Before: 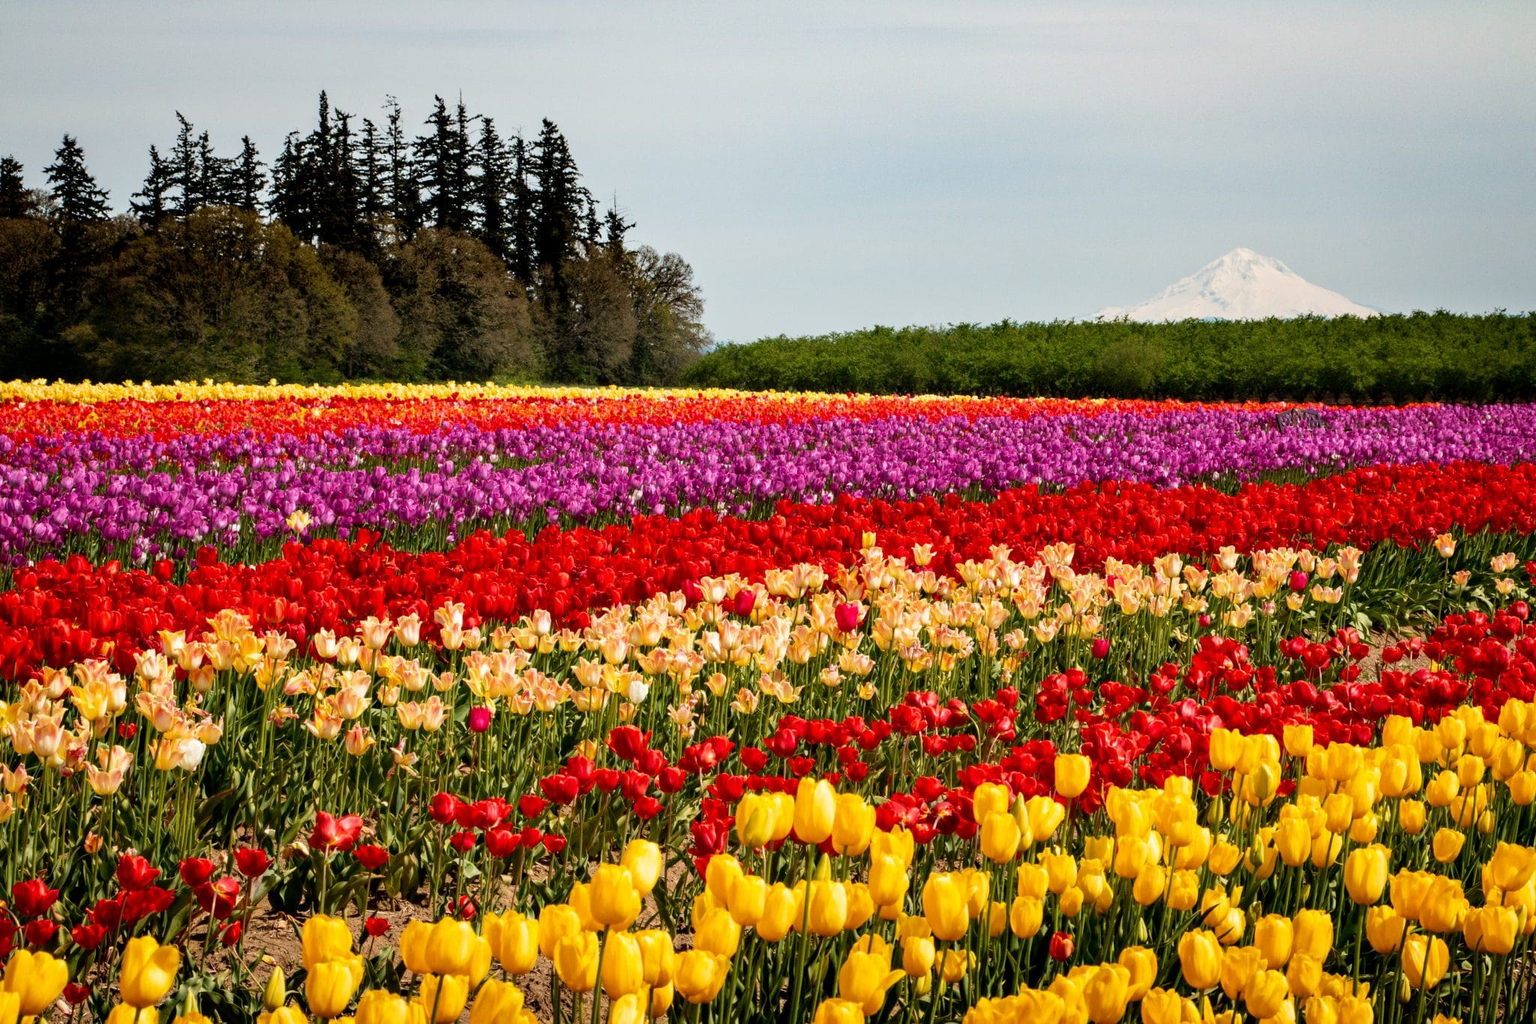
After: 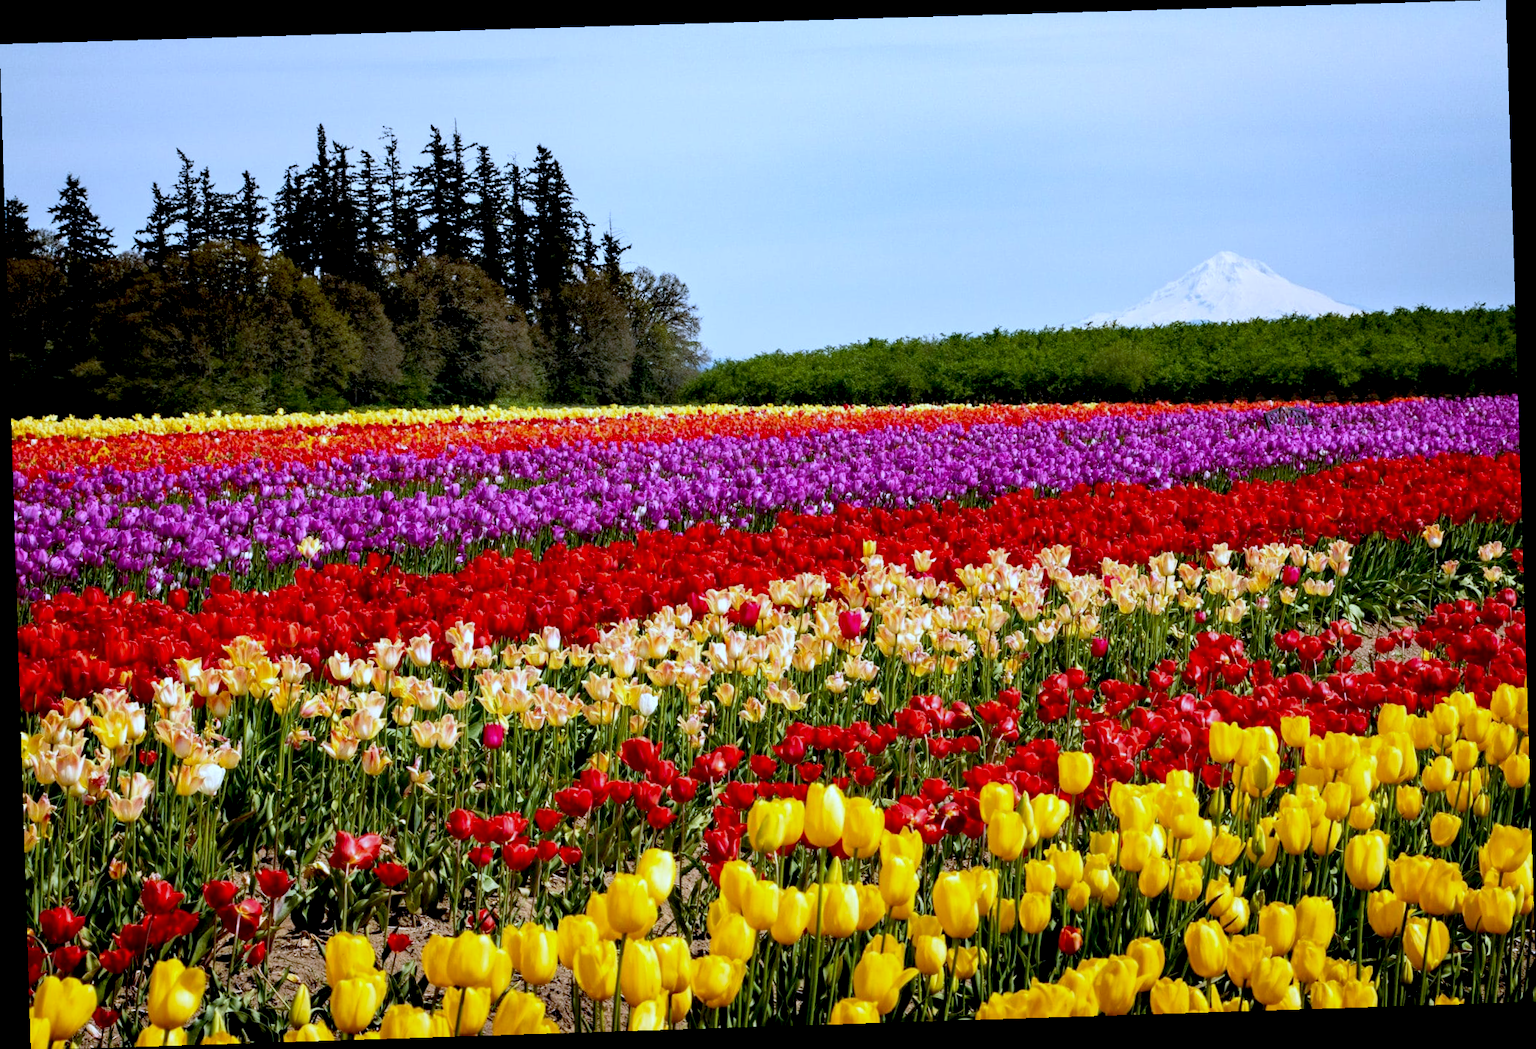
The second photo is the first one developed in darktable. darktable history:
rotate and perspective: rotation -1.77°, lens shift (horizontal) 0.004, automatic cropping off
white balance: red 0.871, blue 1.249
exposure: black level correction 0.009, exposure 0.119 EV, compensate highlight preservation false
